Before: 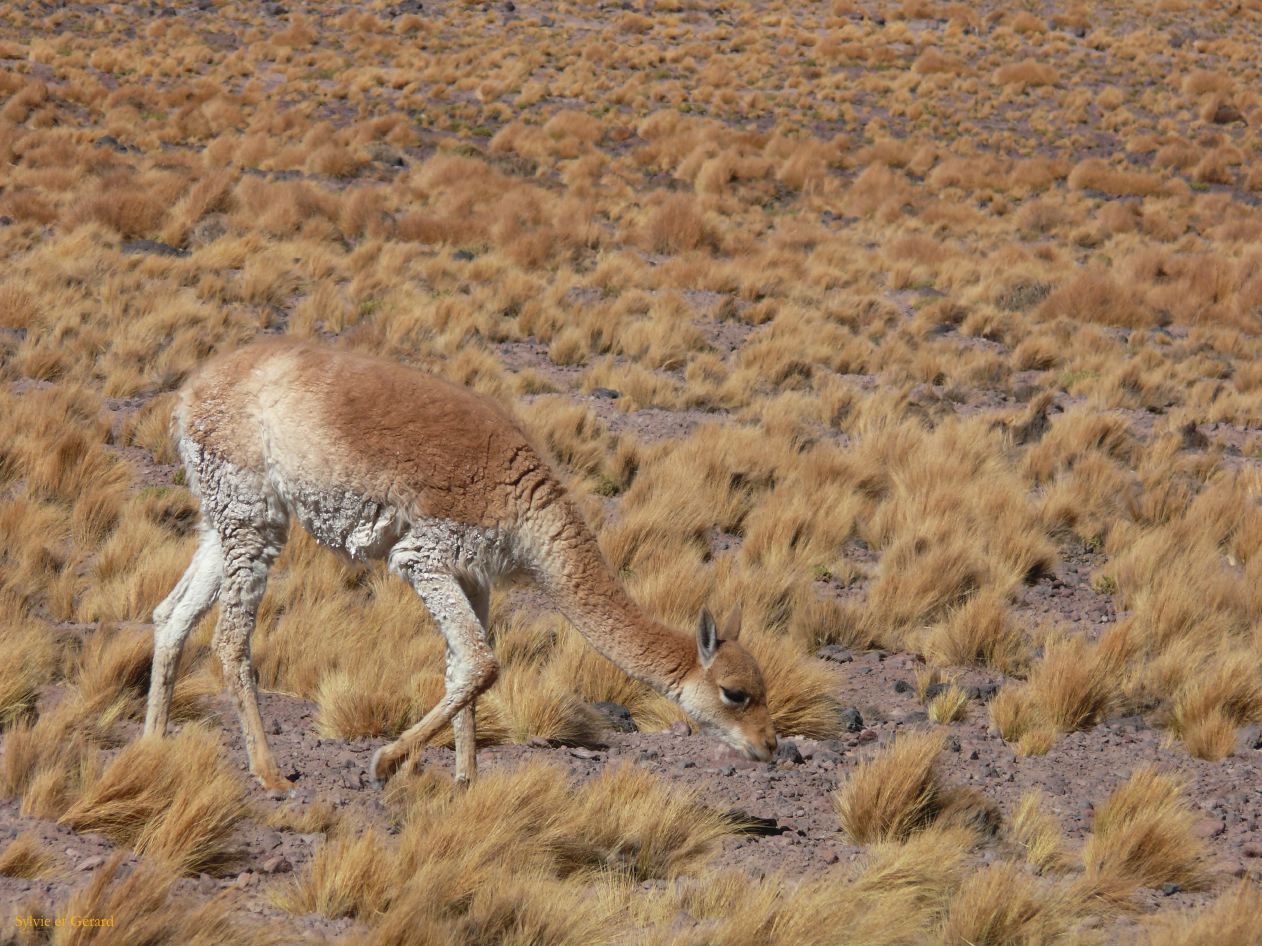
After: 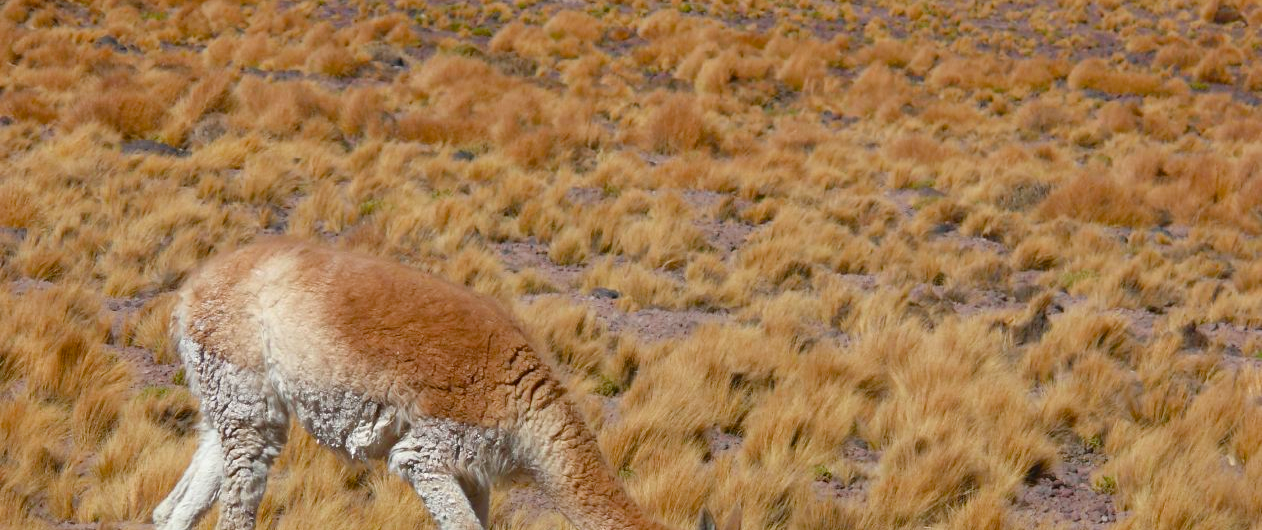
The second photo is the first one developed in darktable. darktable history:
crop and rotate: top 10.605%, bottom 33.274%
color balance rgb: perceptual saturation grading › global saturation 35%, perceptual saturation grading › highlights -30%, perceptual saturation grading › shadows 35%, perceptual brilliance grading › global brilliance 3%, perceptual brilliance grading › highlights -3%, perceptual brilliance grading › shadows 3%
